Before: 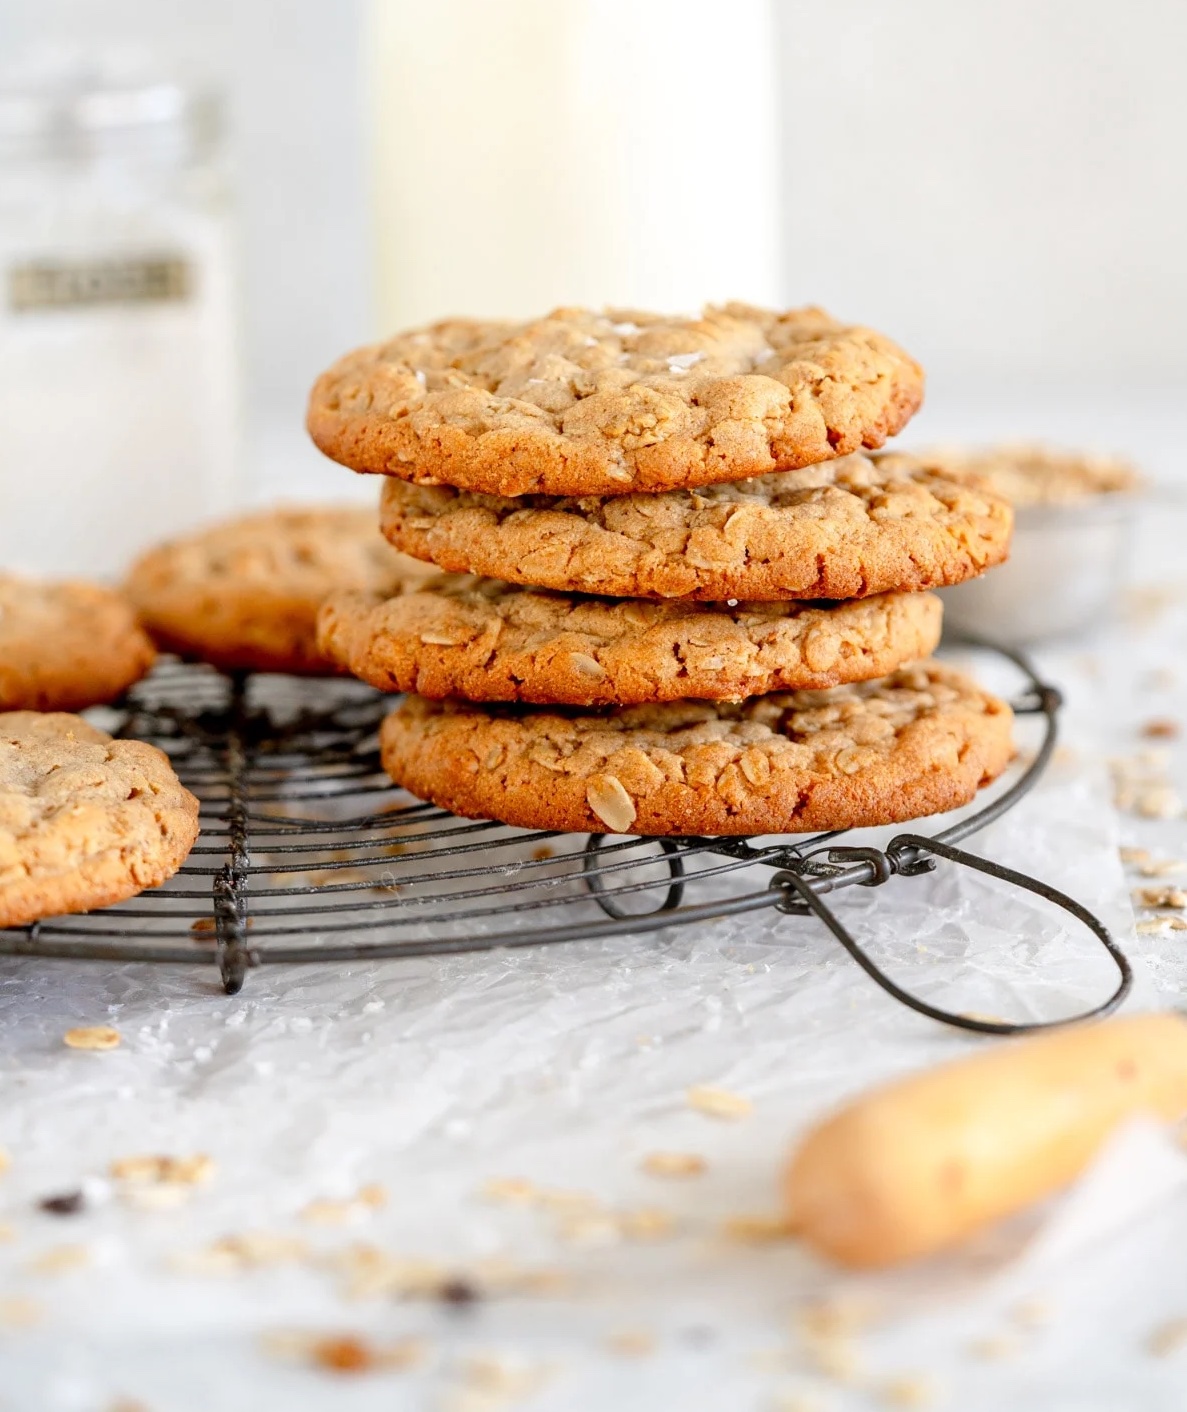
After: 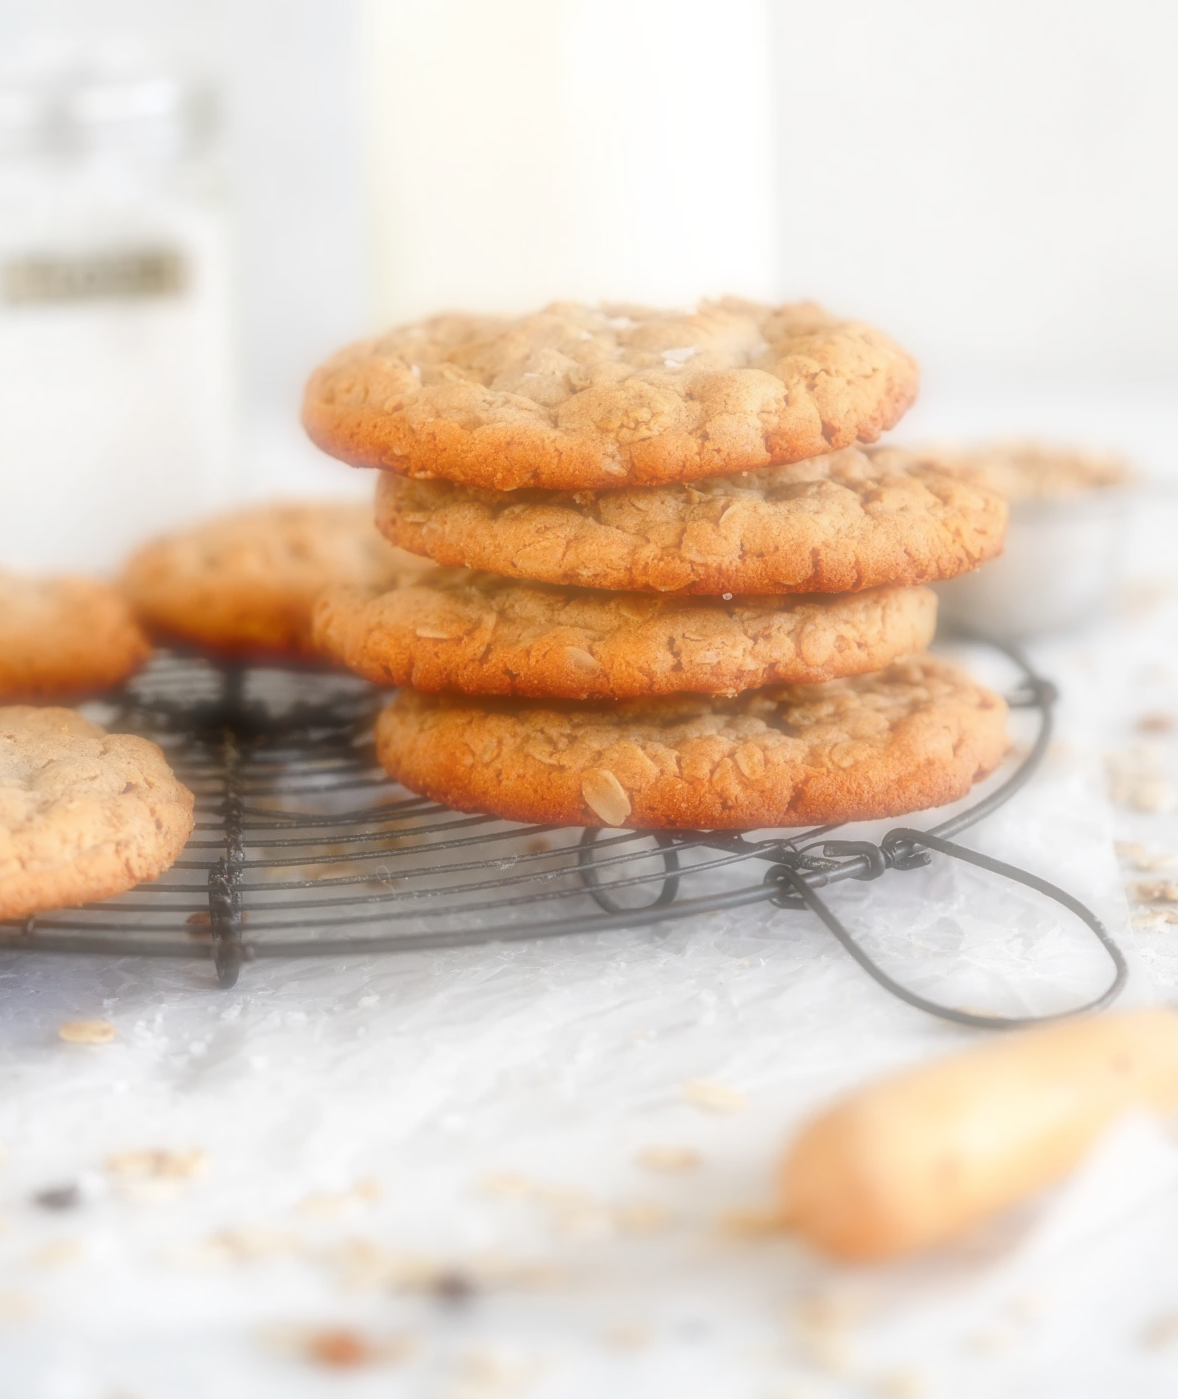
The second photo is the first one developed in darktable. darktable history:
crop: left 0.434%, top 0.485%, right 0.244%, bottom 0.386%
soften: on, module defaults
